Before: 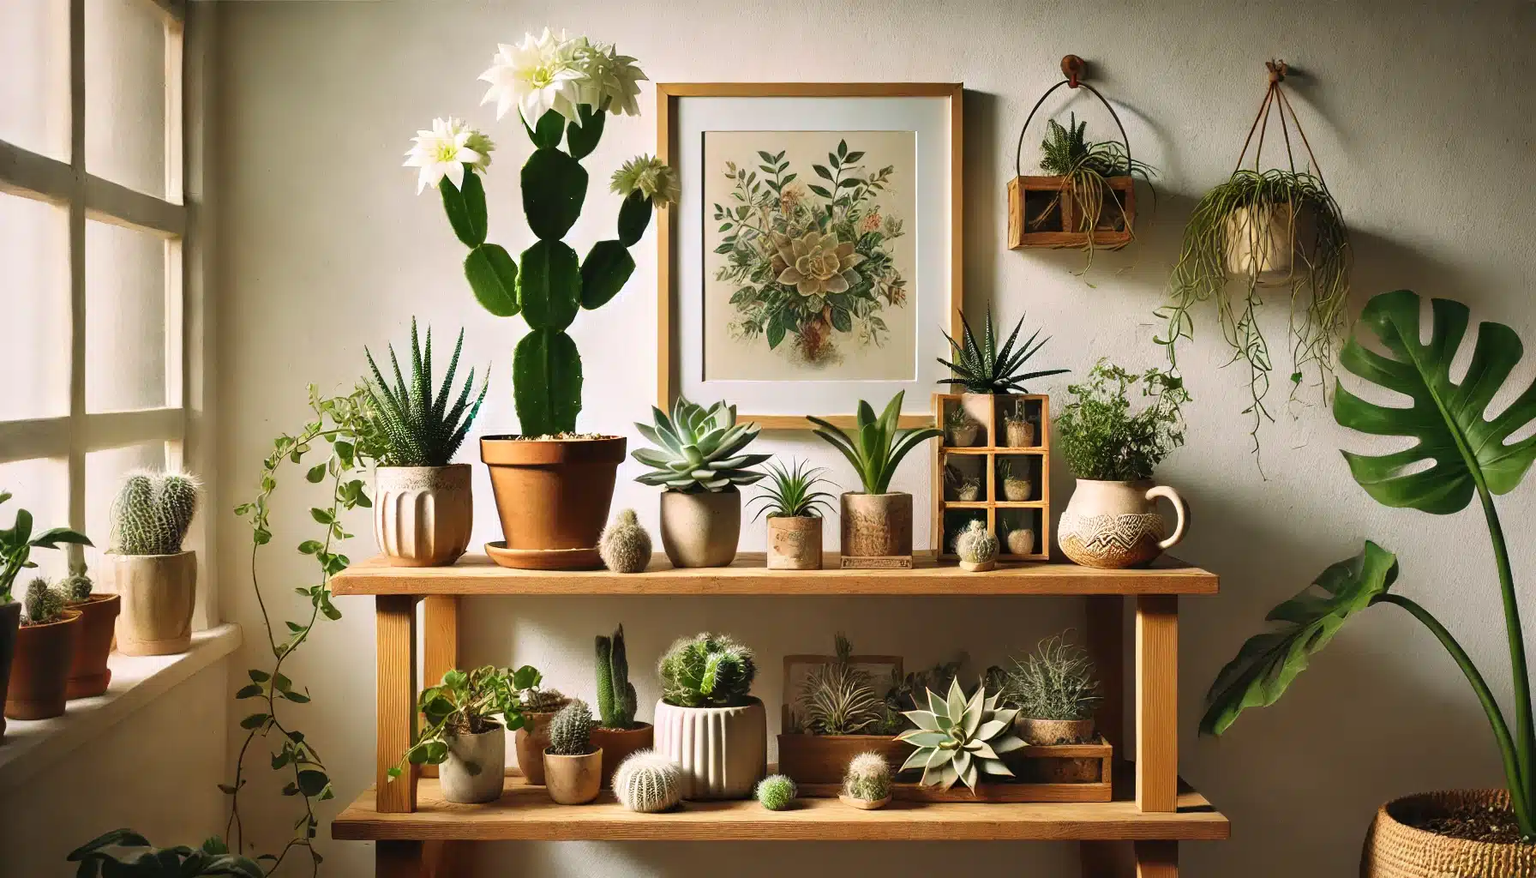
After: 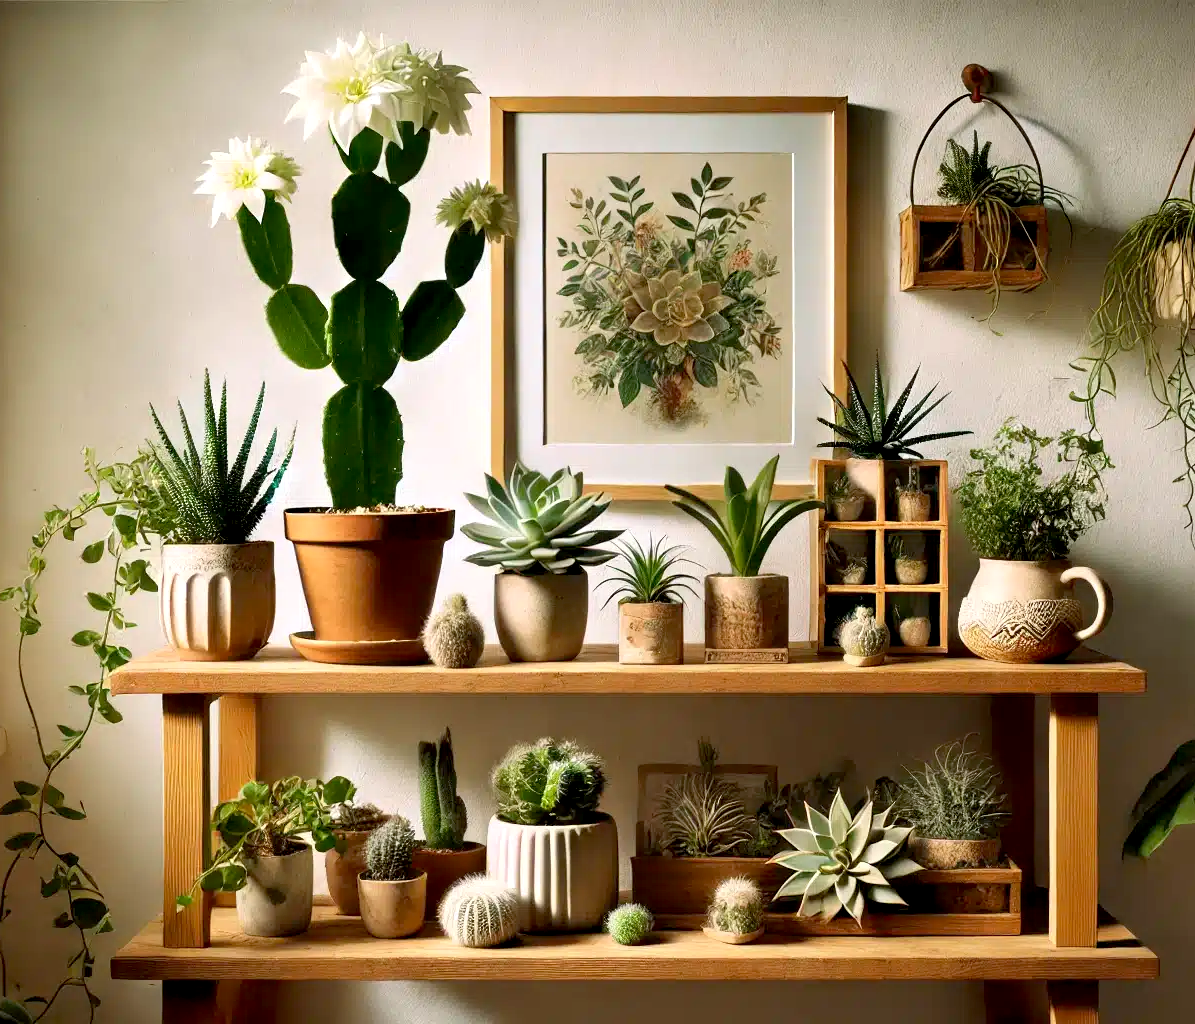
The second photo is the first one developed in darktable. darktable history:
crop and rotate: left 15.446%, right 17.836%
exposure: black level correction 0.009, exposure 0.119 EV, compensate highlight preservation false
